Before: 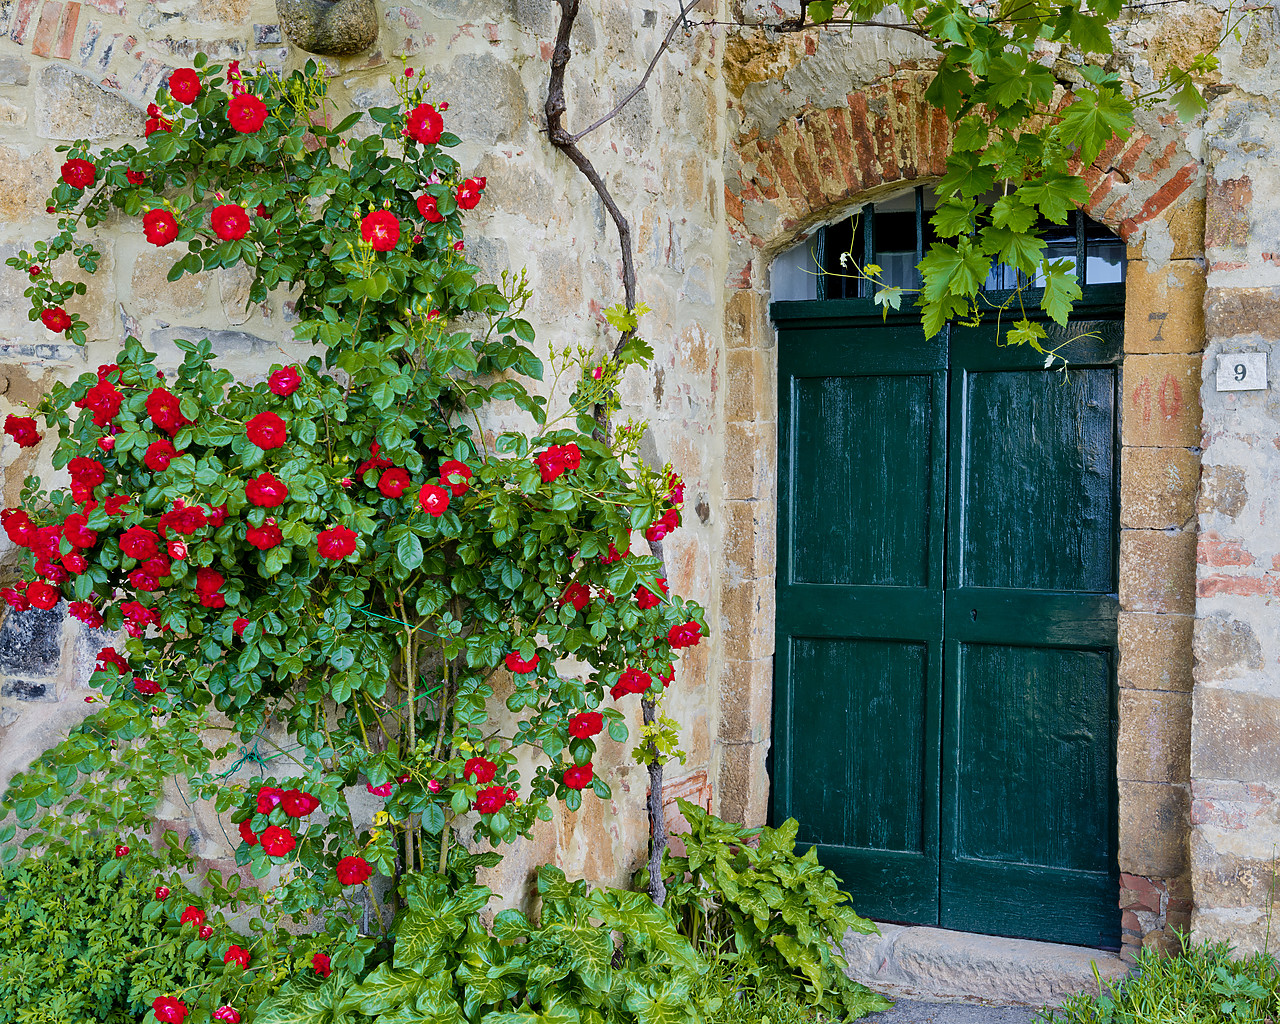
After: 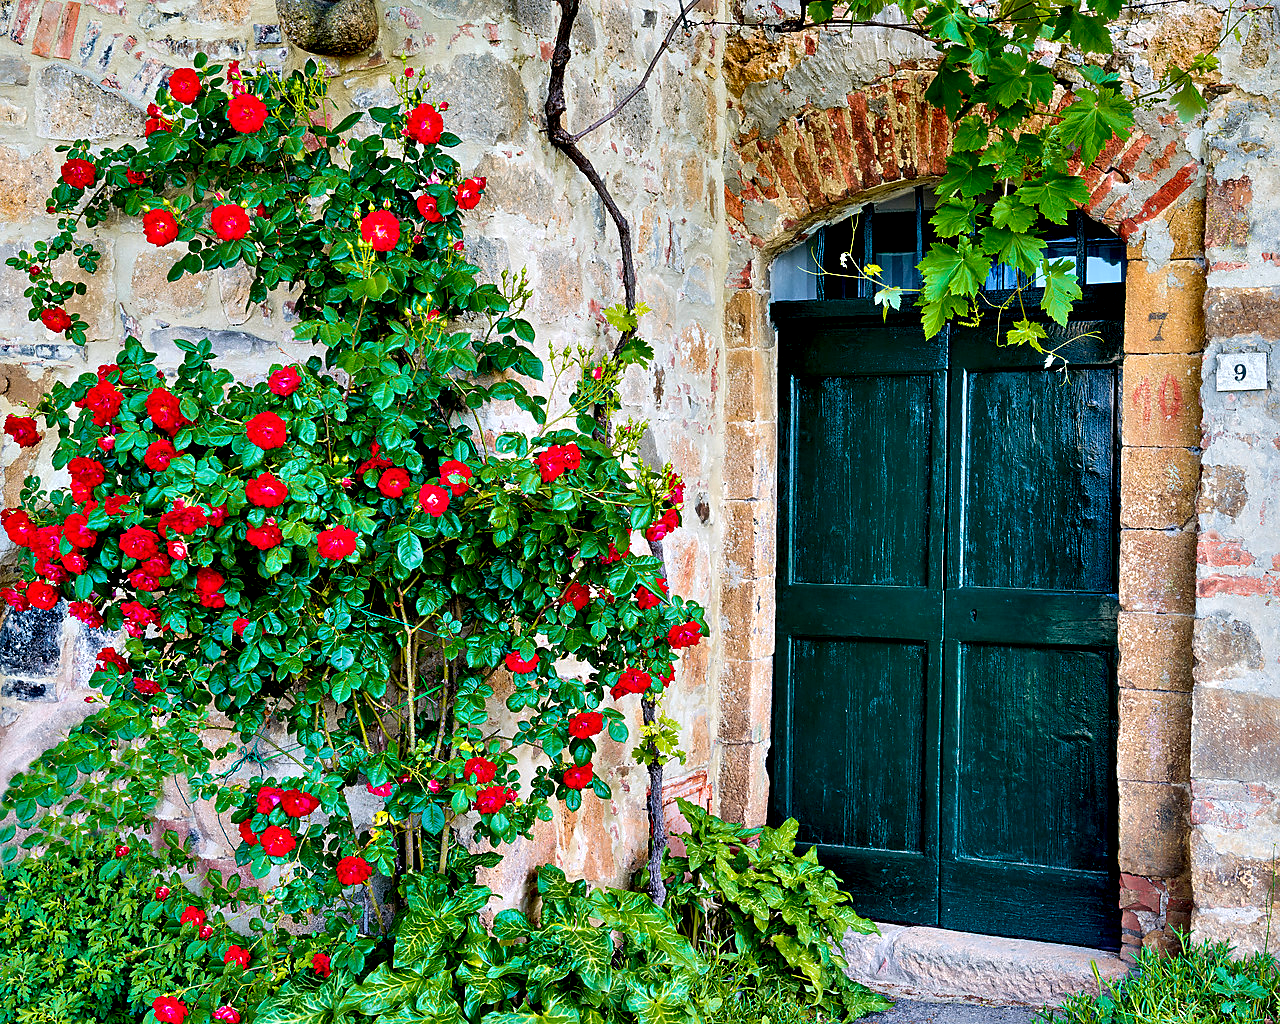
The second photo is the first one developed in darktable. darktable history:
contrast equalizer: y [[0.6 ×6], [0.55 ×6], [0 ×6], [0 ×6], [0 ×6]]
sharpen: amount 0.211
